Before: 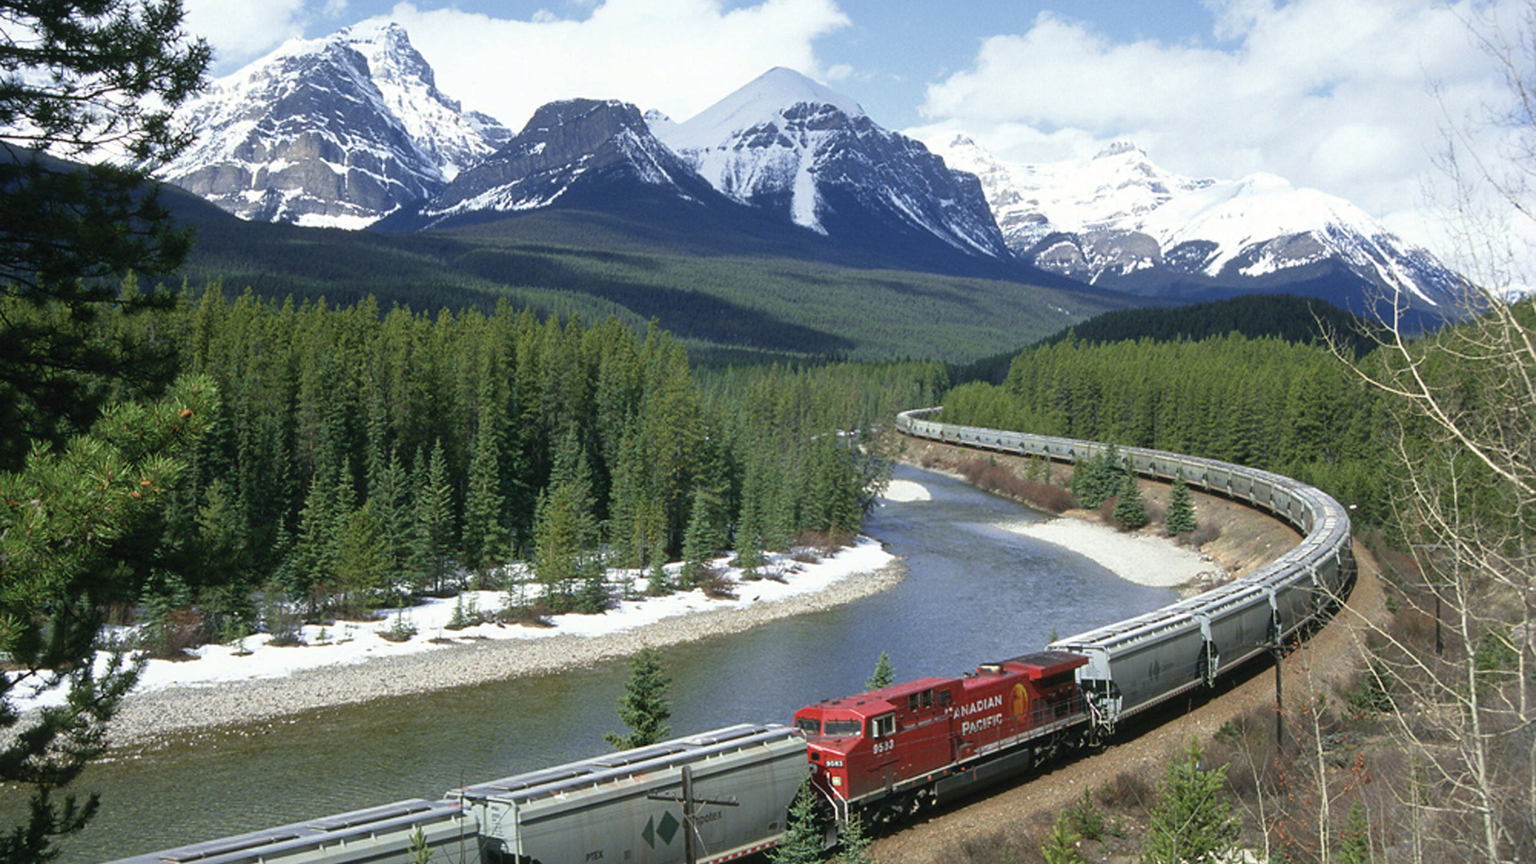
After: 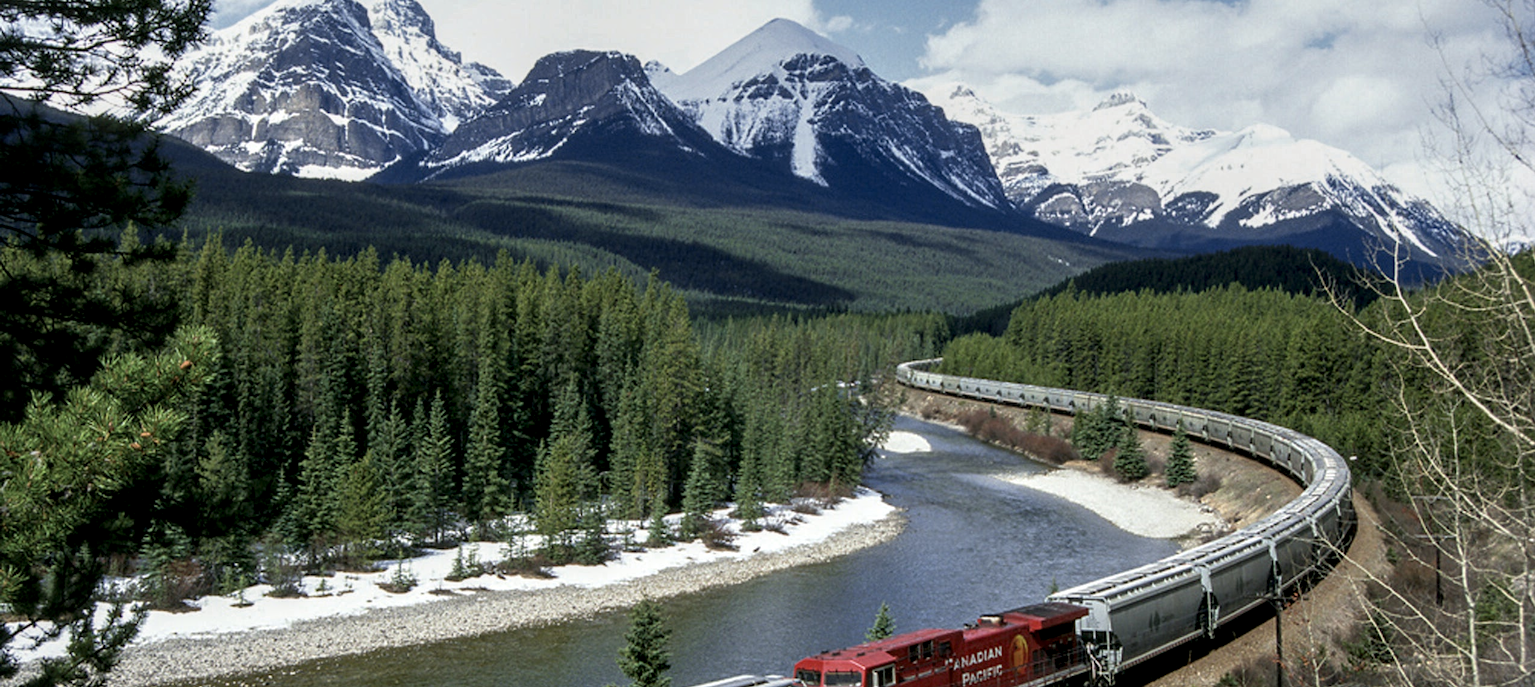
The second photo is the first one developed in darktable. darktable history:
exposure: exposure -0.492 EV, compensate highlight preservation false
local contrast: highlights 60%, shadows 62%, detail 160%
crop and rotate: top 5.655%, bottom 14.75%
tone equalizer: edges refinement/feathering 500, mask exposure compensation -1.57 EV, preserve details no
